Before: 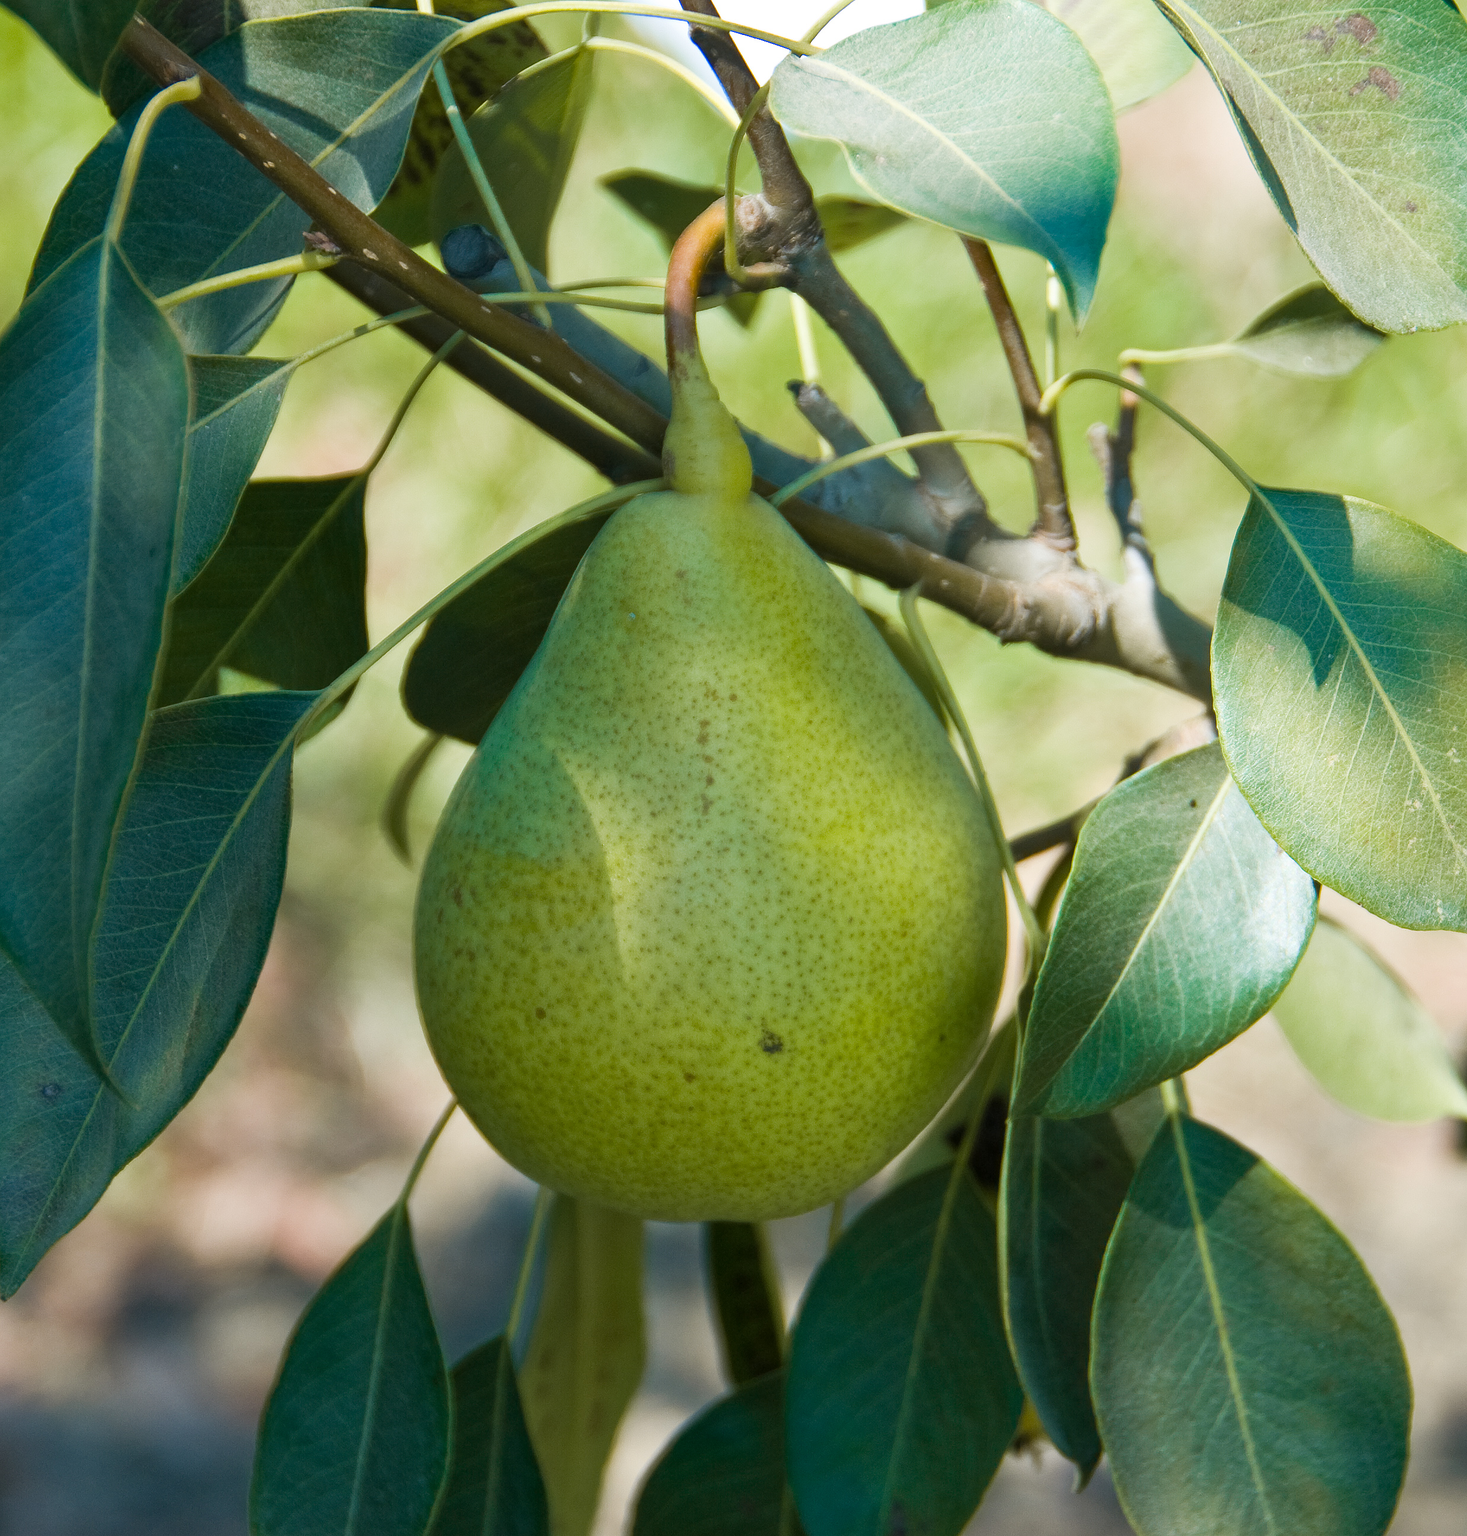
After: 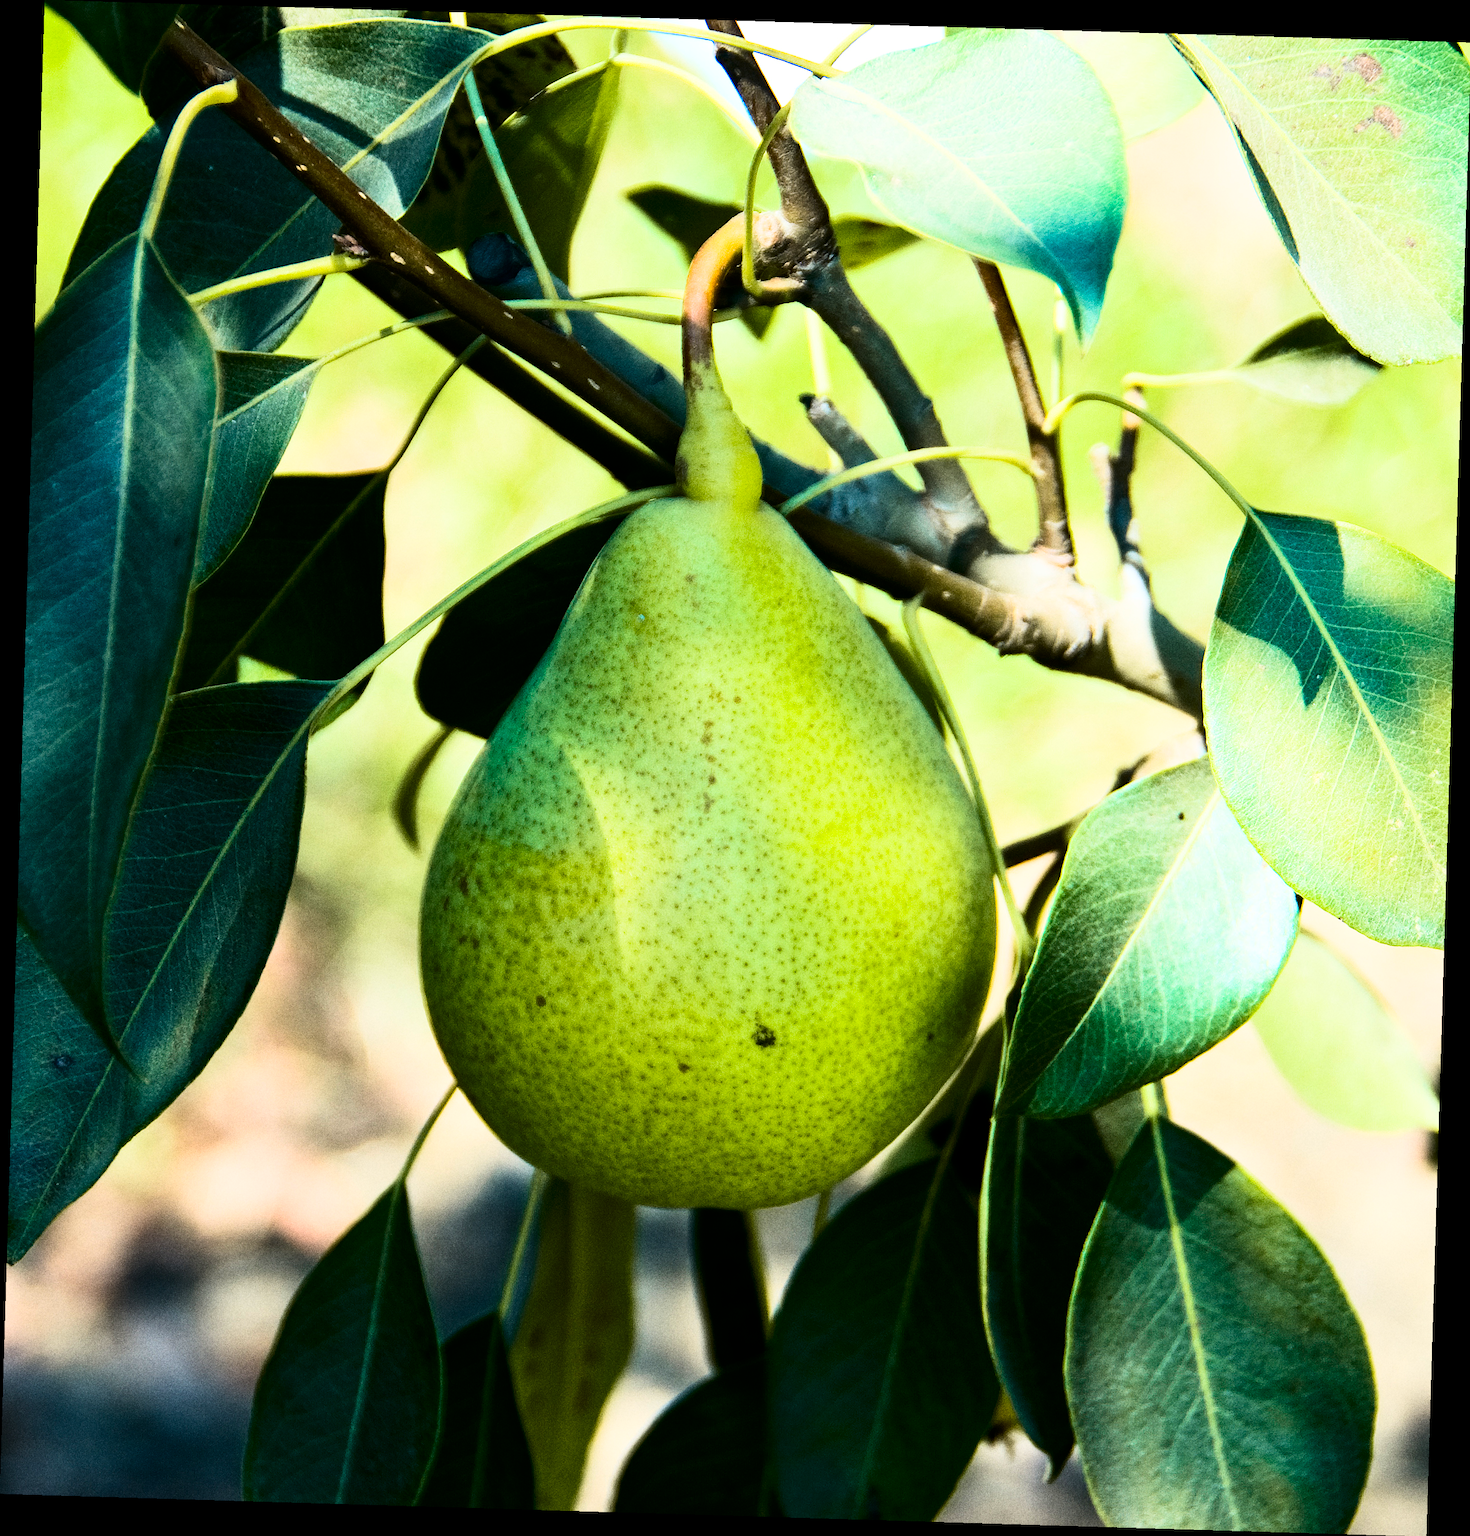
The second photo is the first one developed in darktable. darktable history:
grain: on, module defaults
rotate and perspective: rotation 1.72°, automatic cropping off
contrast brightness saturation: contrast 0.1, brightness -0.26, saturation 0.14
rgb curve: curves: ch0 [(0, 0) (0.21, 0.15) (0.24, 0.21) (0.5, 0.75) (0.75, 0.96) (0.89, 0.99) (1, 1)]; ch1 [(0, 0.02) (0.21, 0.13) (0.25, 0.2) (0.5, 0.67) (0.75, 0.9) (0.89, 0.97) (1, 1)]; ch2 [(0, 0.02) (0.21, 0.13) (0.25, 0.2) (0.5, 0.67) (0.75, 0.9) (0.89, 0.97) (1, 1)], compensate middle gray true
